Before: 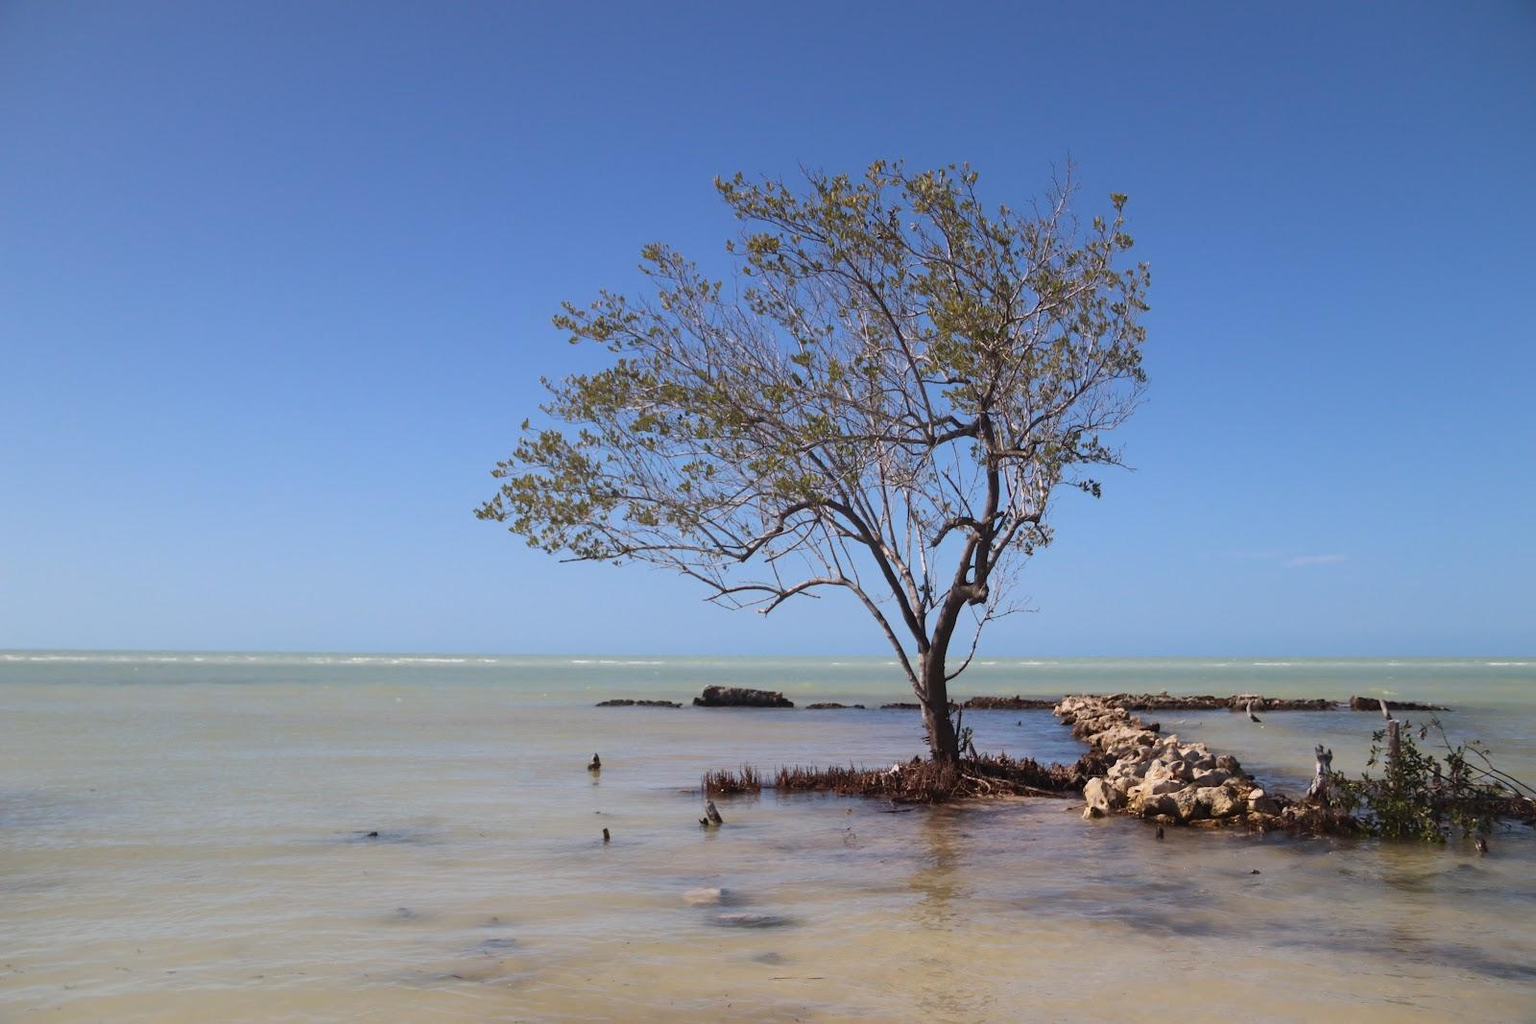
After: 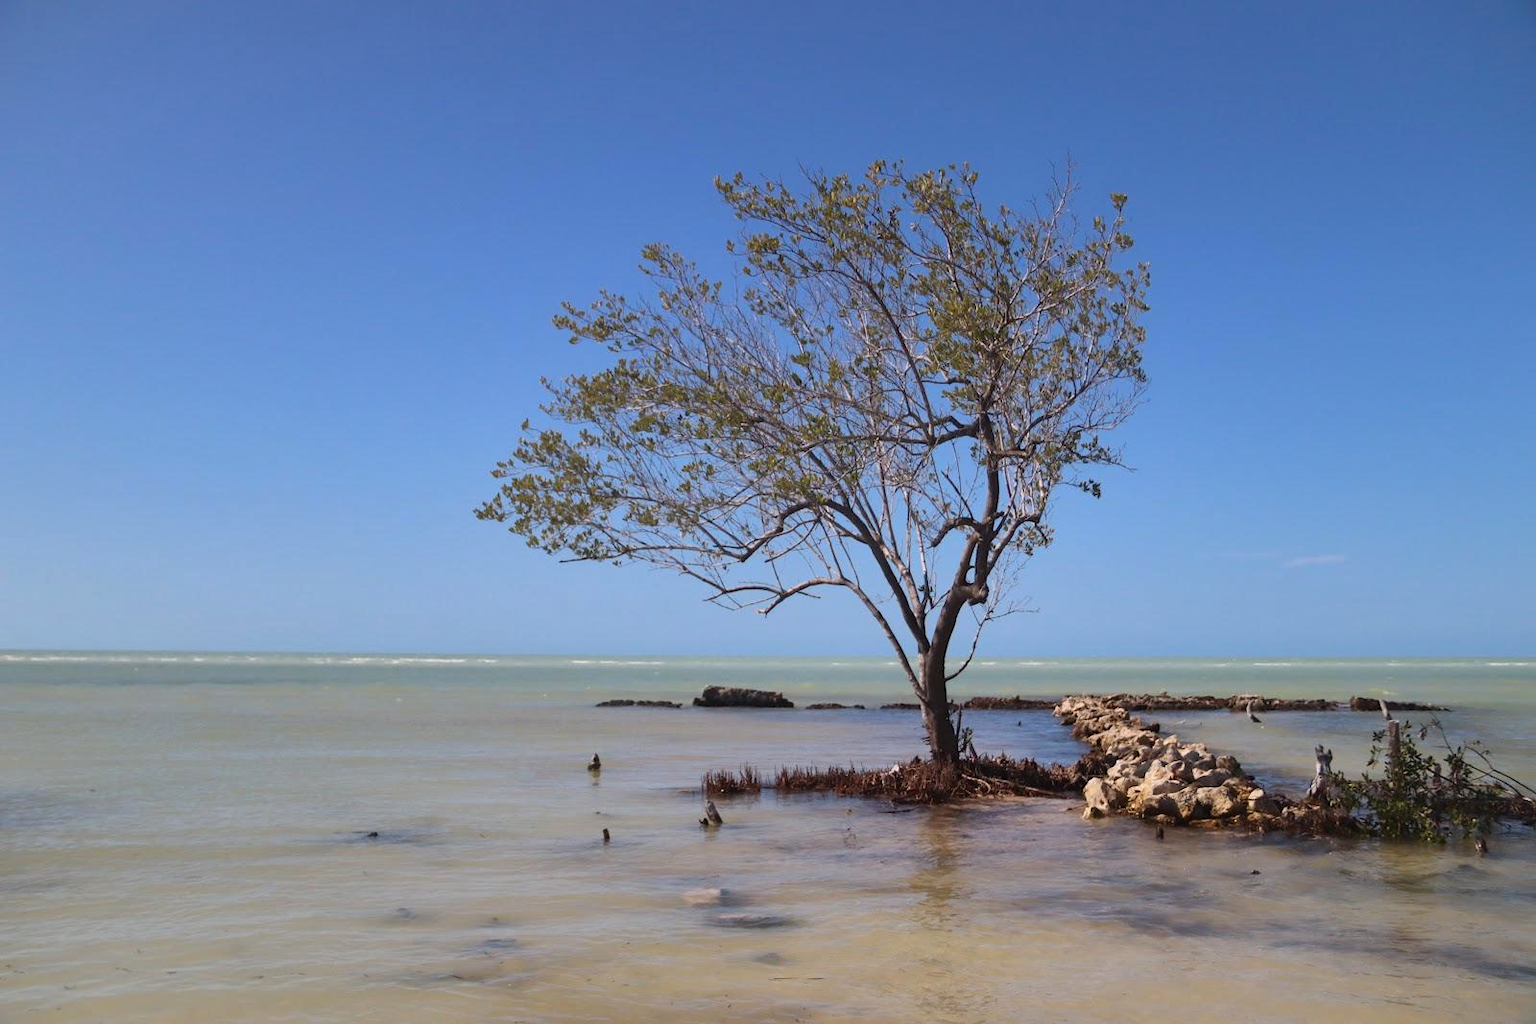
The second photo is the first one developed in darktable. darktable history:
shadows and highlights: soften with gaussian
contrast brightness saturation: contrast 0.04, saturation 0.07
